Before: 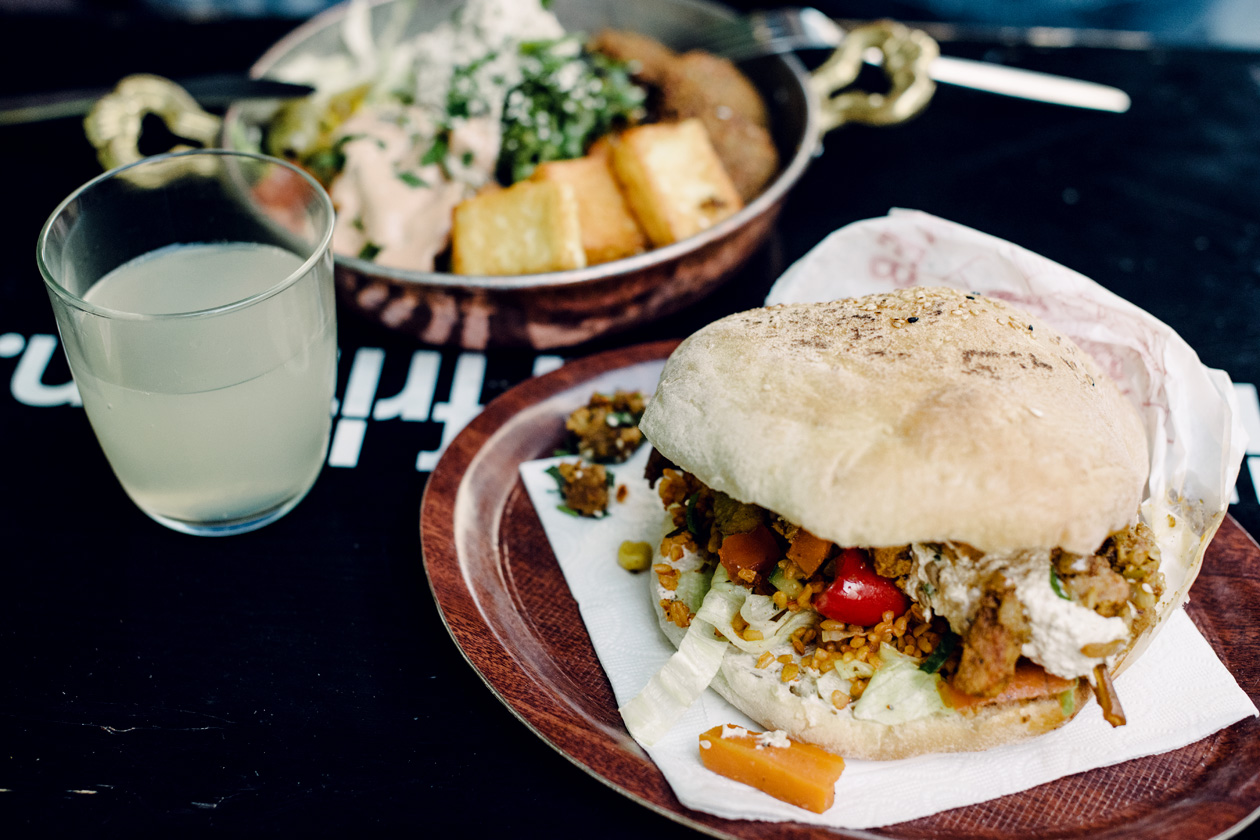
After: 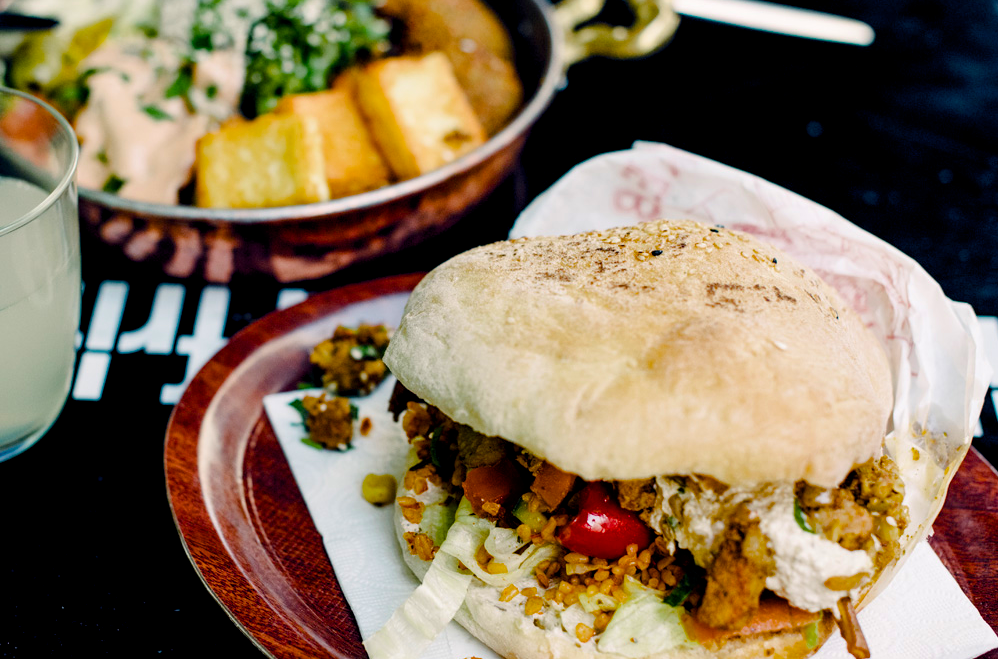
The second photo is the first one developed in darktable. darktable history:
exposure: black level correction 0.002, compensate exposure bias true, compensate highlight preservation false
color balance rgb: perceptual saturation grading › global saturation 37.029%, perceptual saturation grading › shadows 34.49%, global vibrance 9.287%
crop and rotate: left 20.35%, top 8.046%, right 0.403%, bottom 13.494%
